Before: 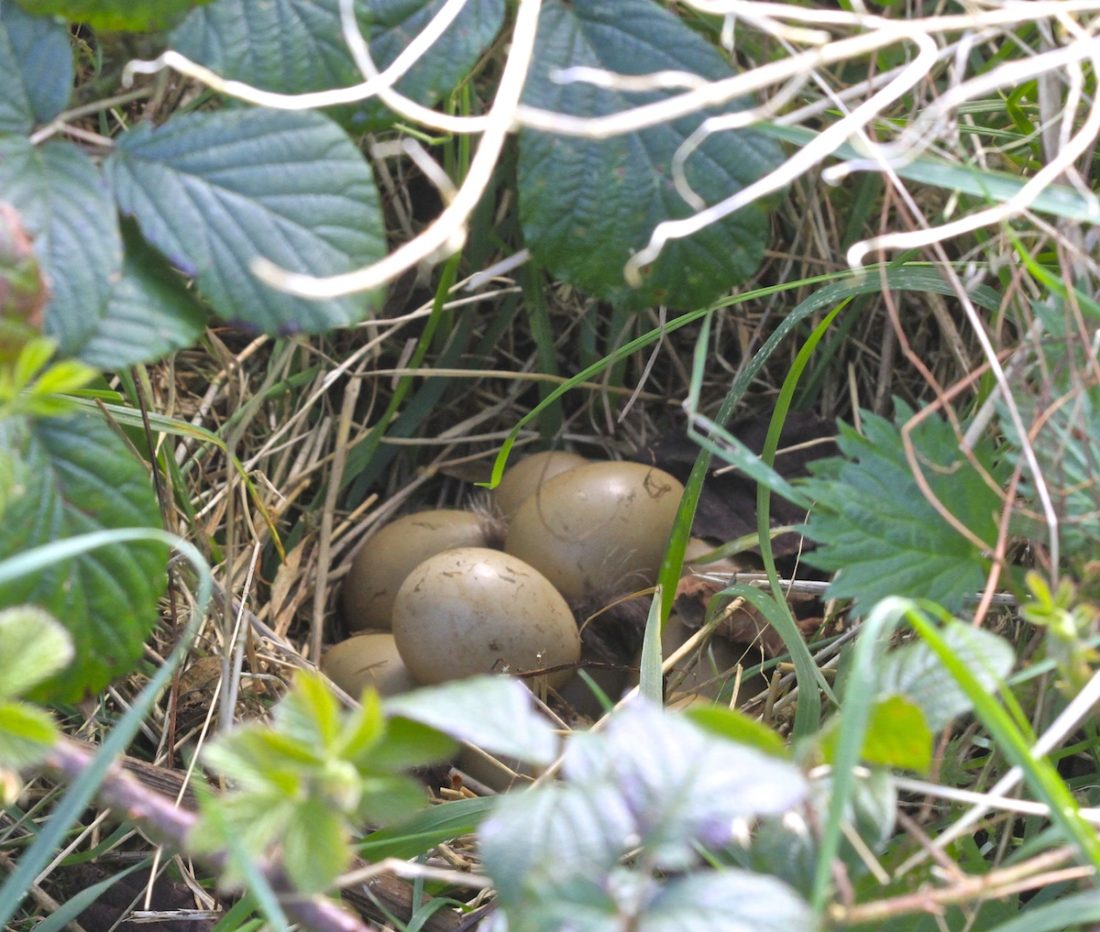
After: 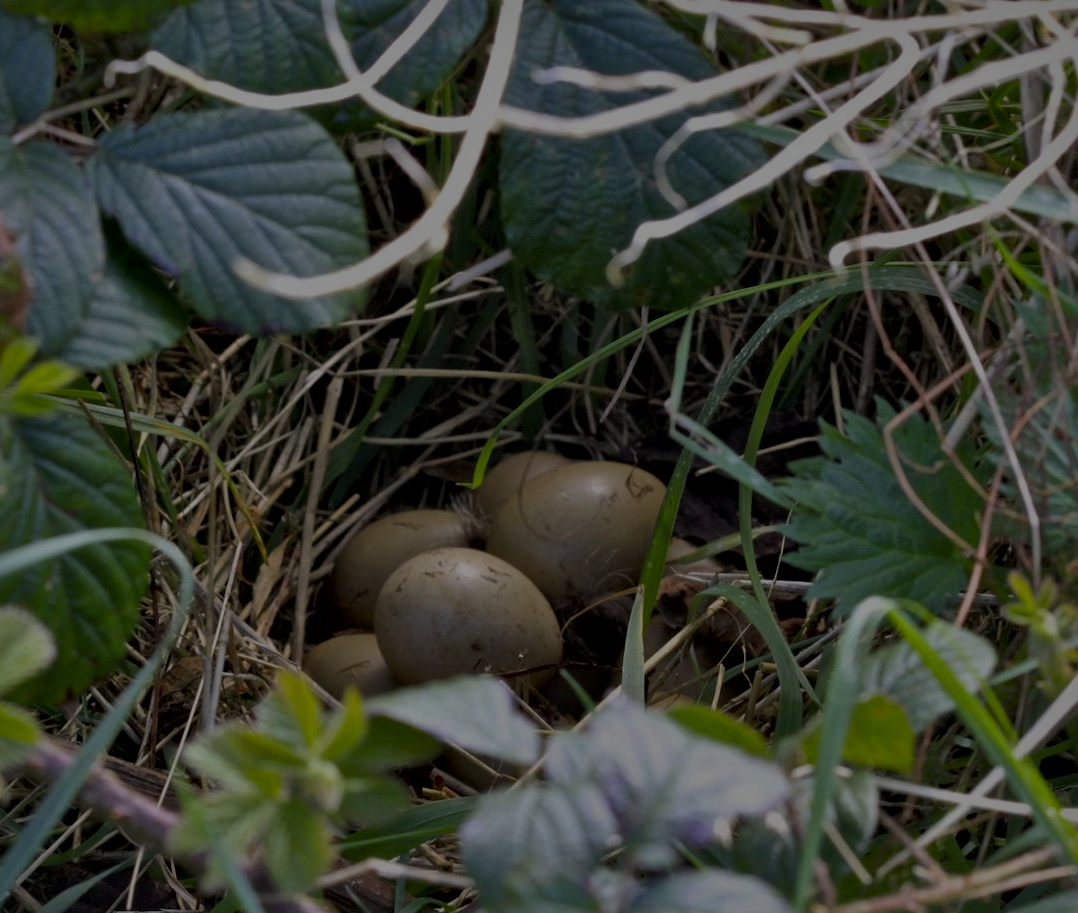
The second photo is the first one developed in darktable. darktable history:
color balance rgb: perceptual saturation grading › global saturation 14.668%
crop: left 1.674%, right 0.274%, bottom 2.034%
exposure: exposure -2.387 EV, compensate highlight preservation false
local contrast: mode bilateral grid, contrast 50, coarseness 49, detail 150%, midtone range 0.2
